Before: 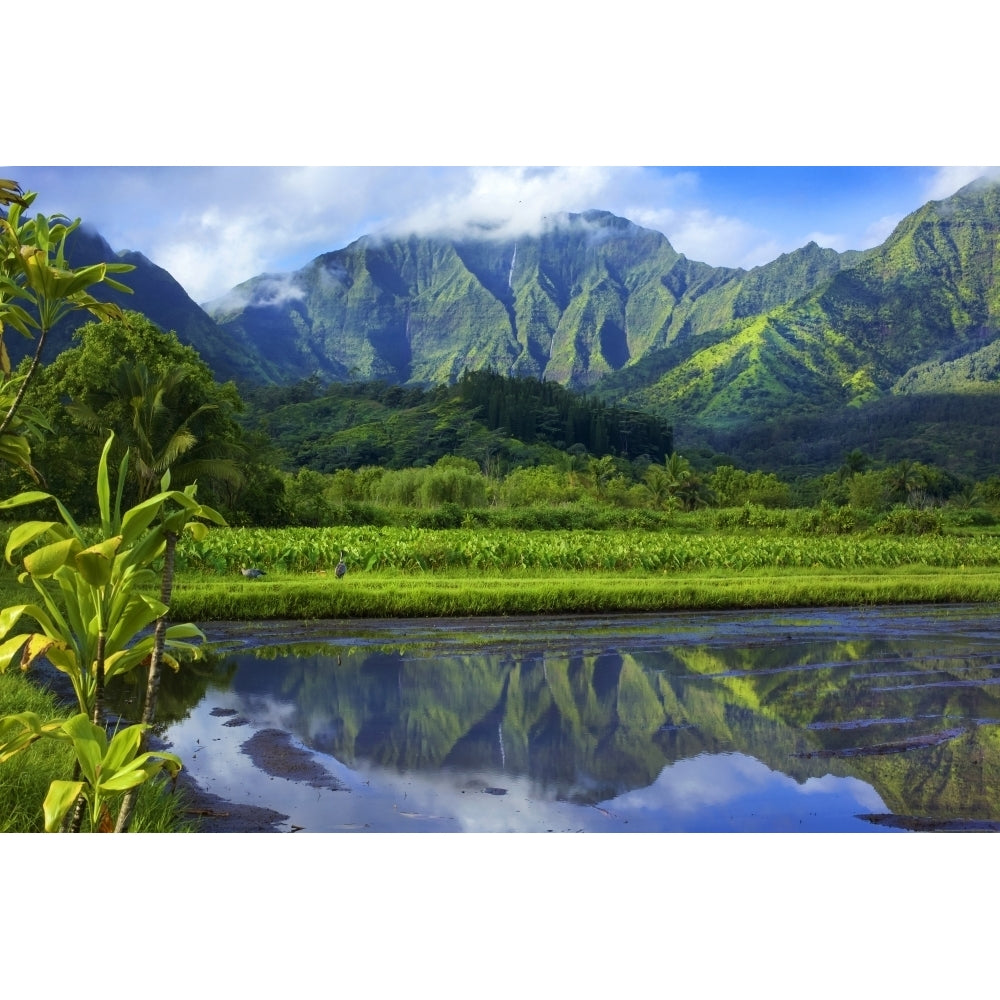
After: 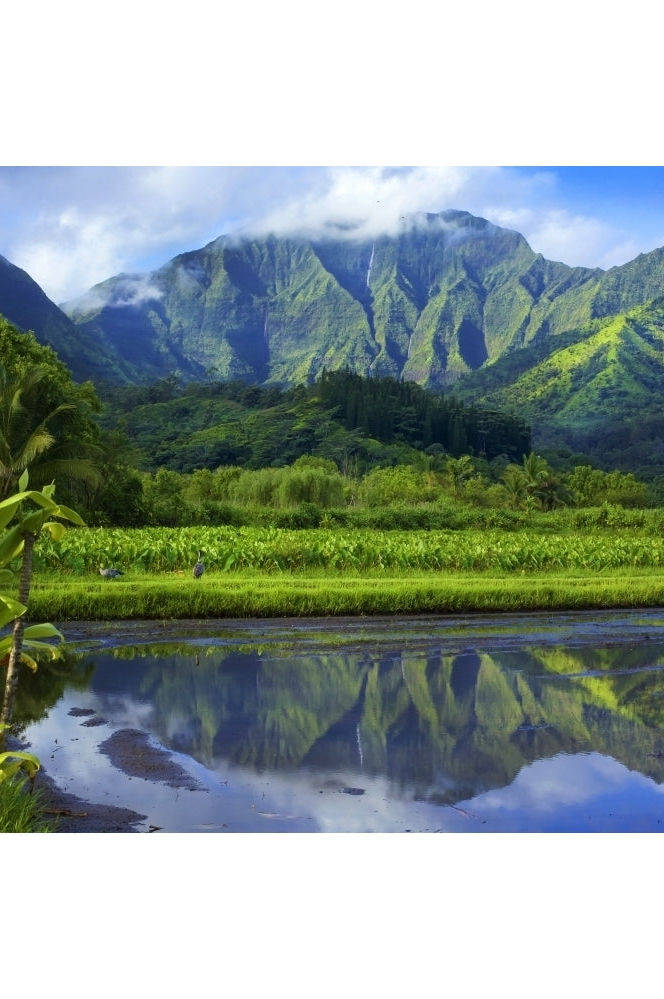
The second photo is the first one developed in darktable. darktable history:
crop and rotate: left 14.289%, right 19.238%
